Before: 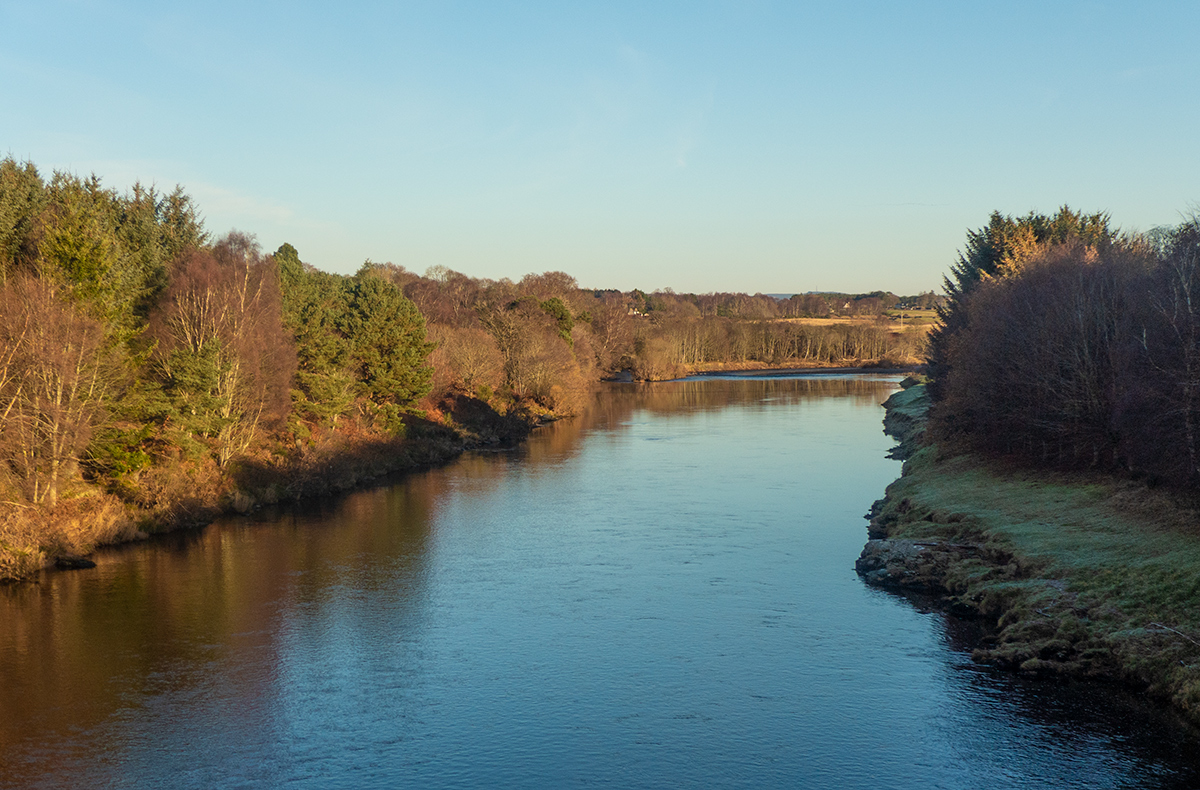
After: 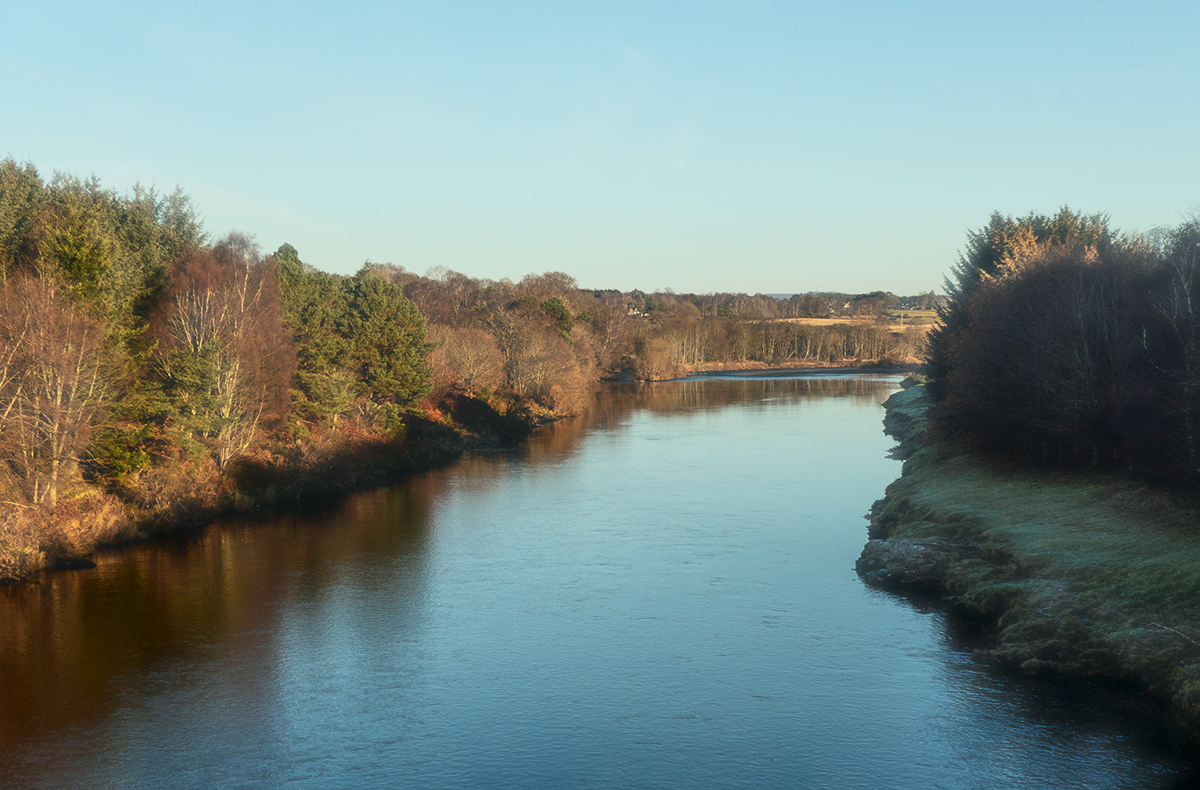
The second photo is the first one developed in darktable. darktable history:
contrast brightness saturation: contrast 0.187, brightness -0.103, saturation 0.207
haze removal: strength -0.887, distance 0.226, compatibility mode true, adaptive false
